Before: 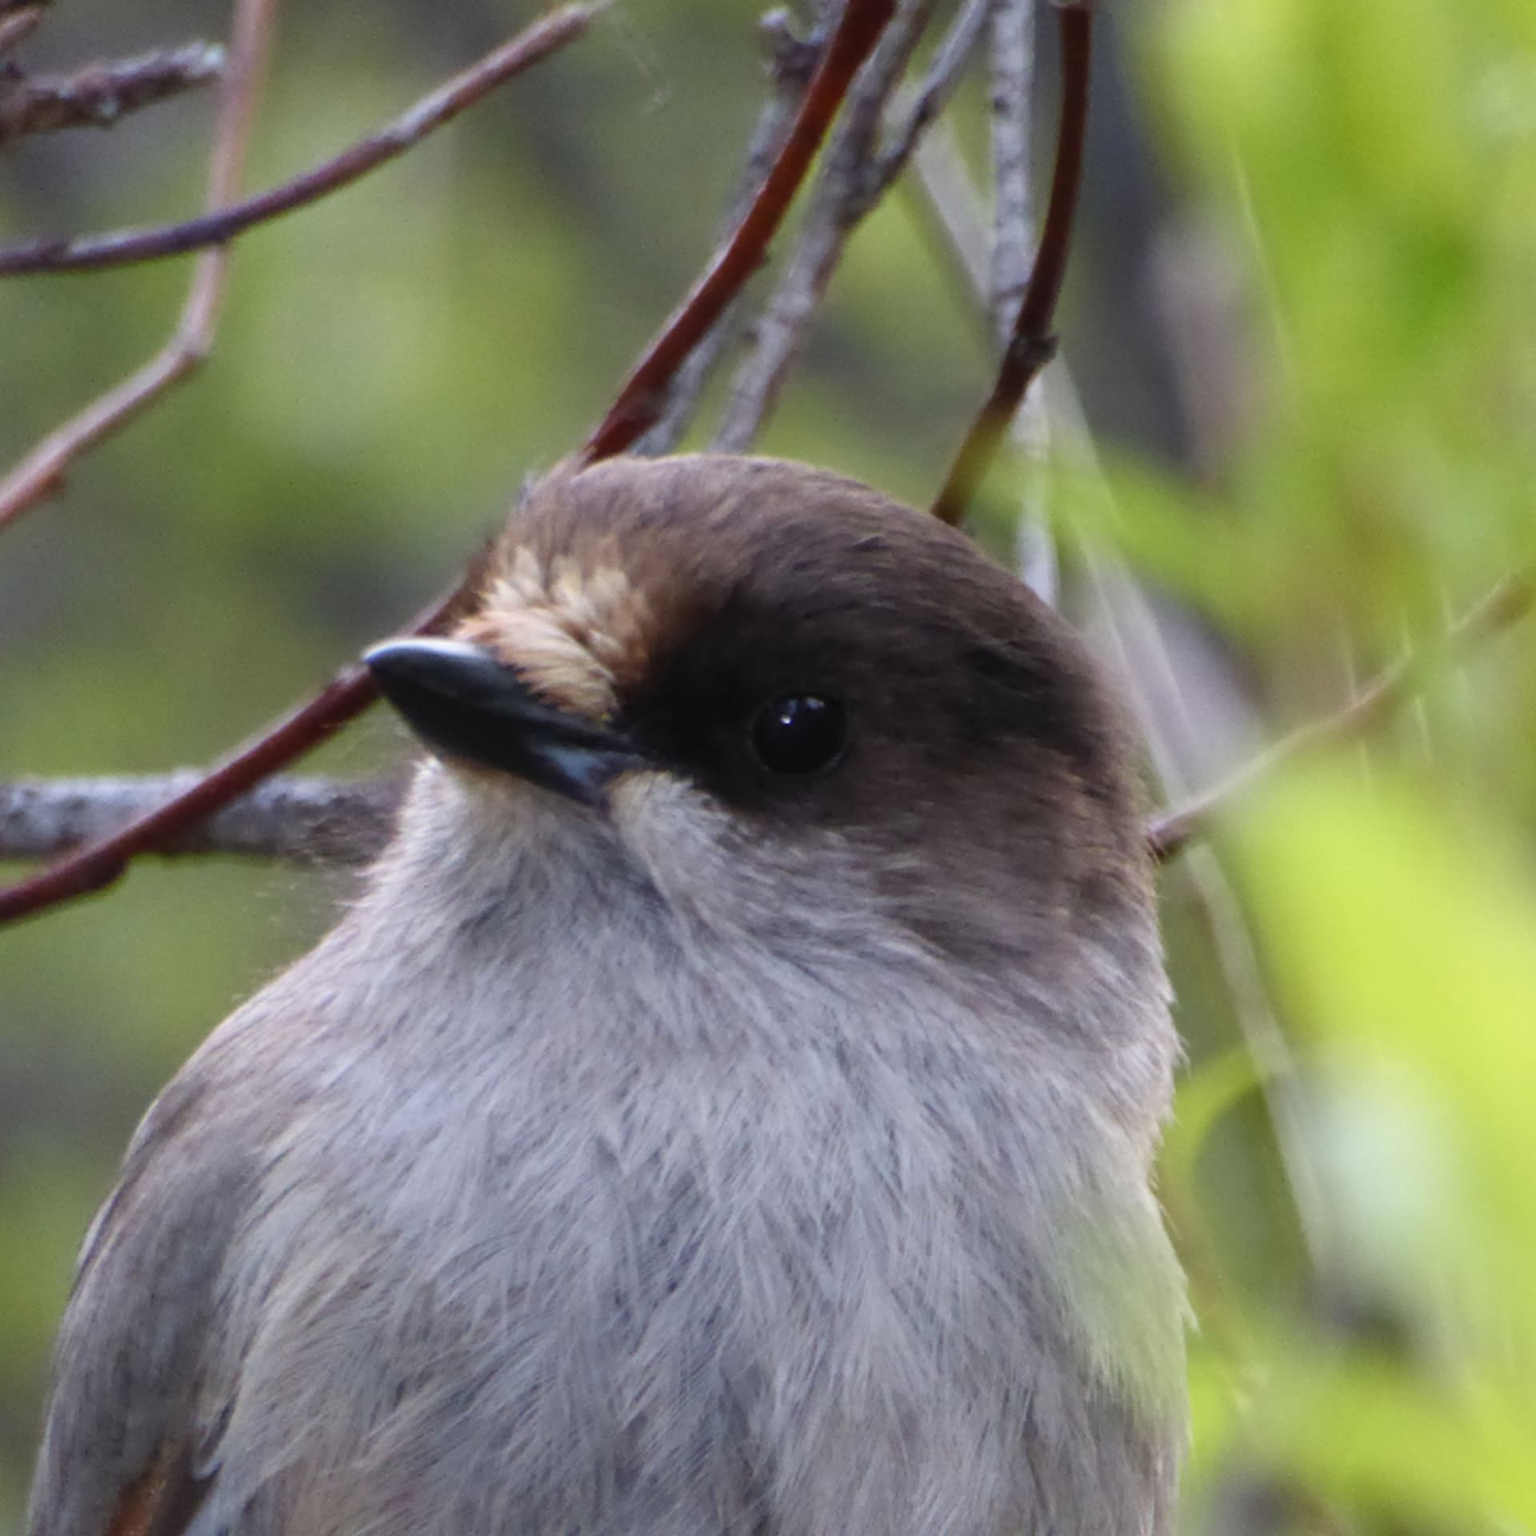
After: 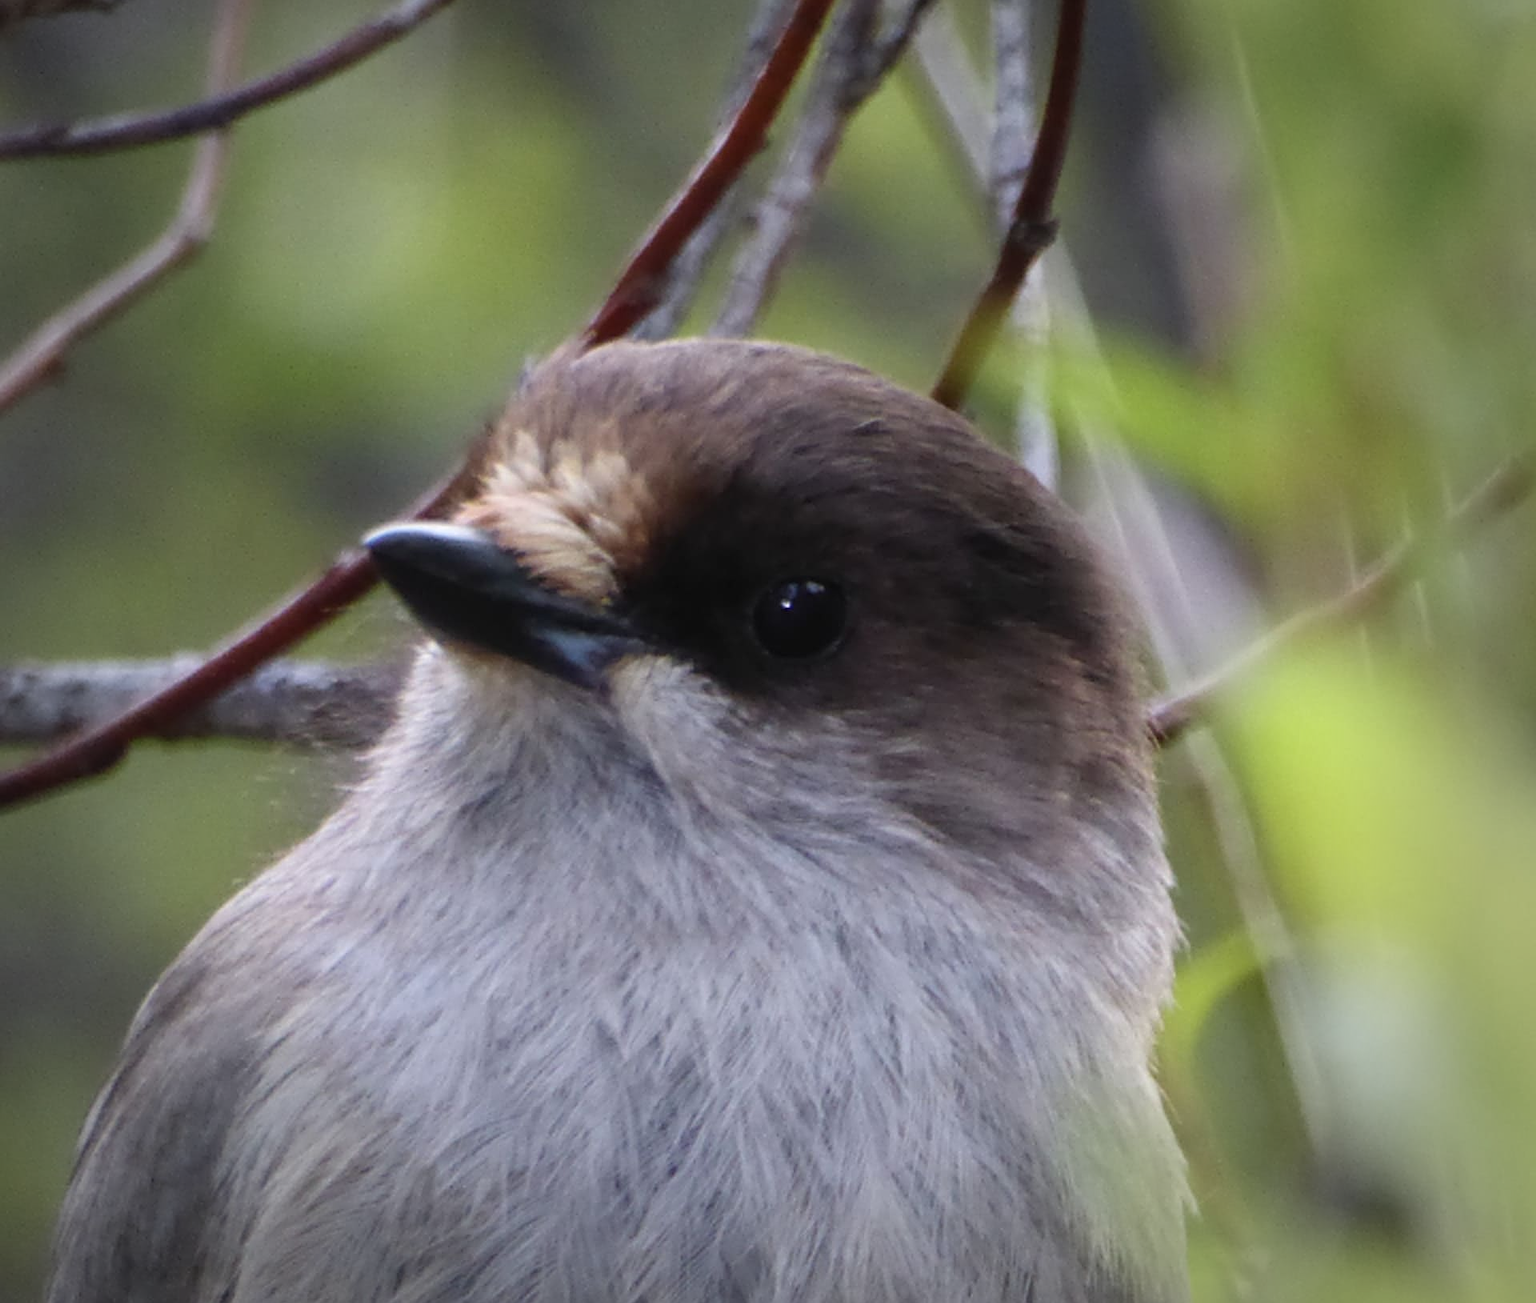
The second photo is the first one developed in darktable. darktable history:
sharpen: on, module defaults
crop: top 7.573%, bottom 7.57%
vignetting: fall-off start 68.2%, fall-off radius 28.97%, brightness -0.397, saturation -0.302, width/height ratio 0.986, shape 0.847
